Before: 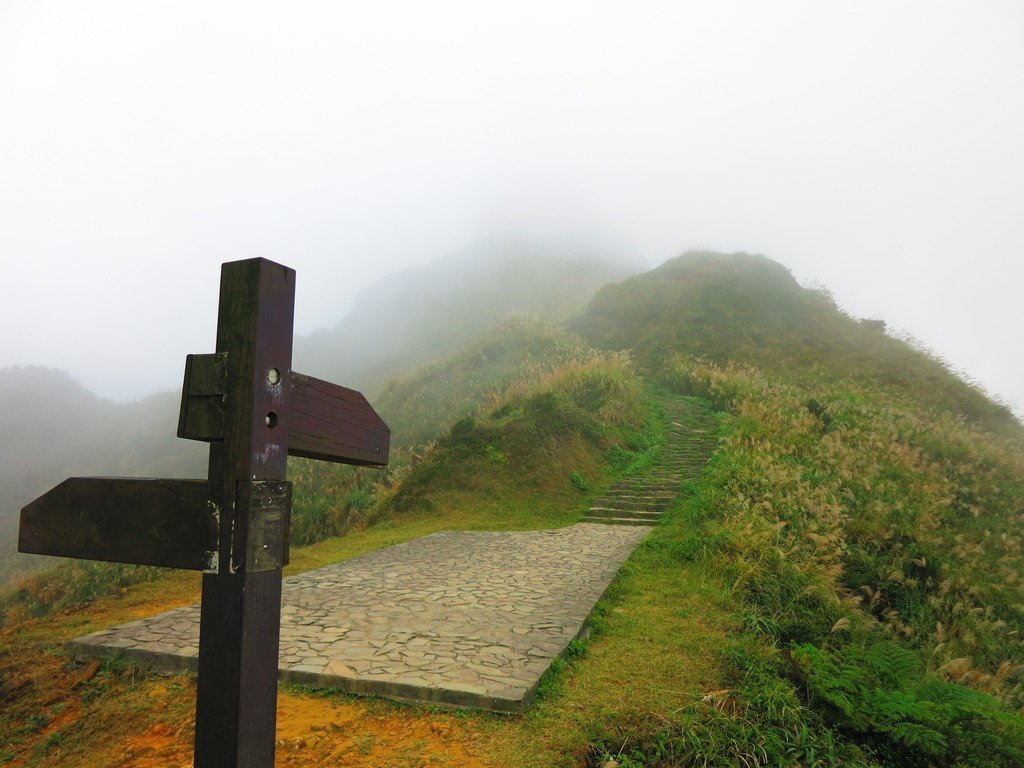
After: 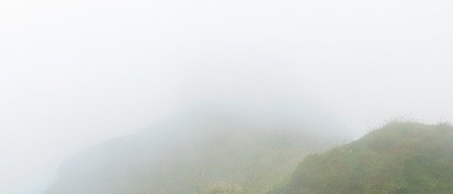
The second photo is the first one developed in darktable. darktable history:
crop: left 29.082%, top 16.86%, right 26.657%, bottom 57.847%
